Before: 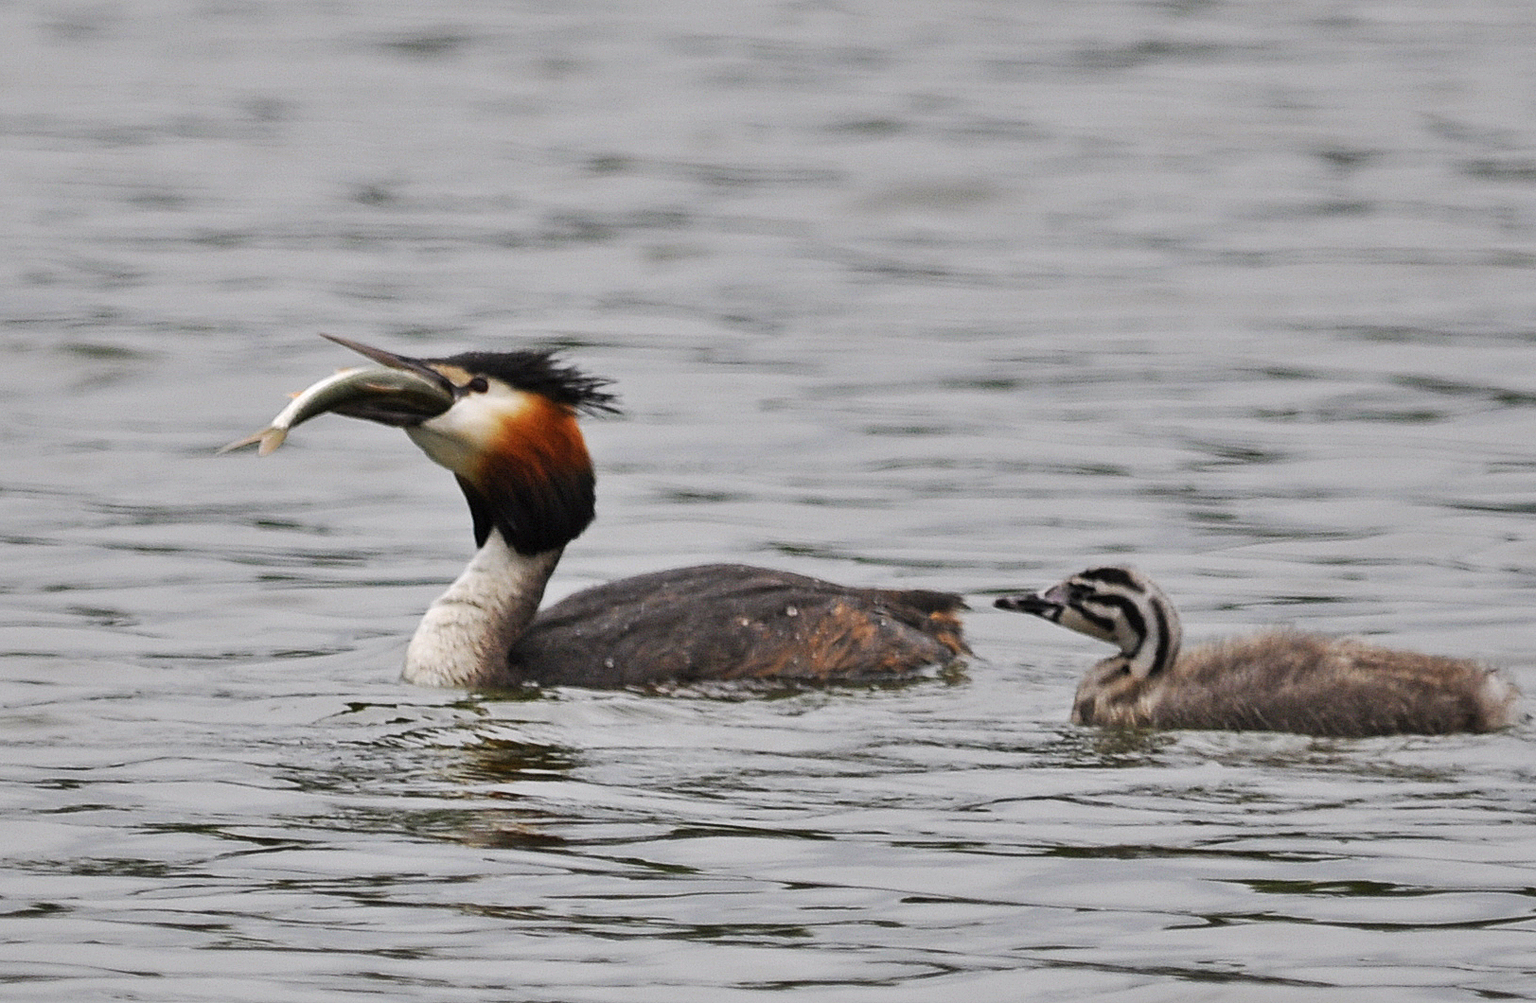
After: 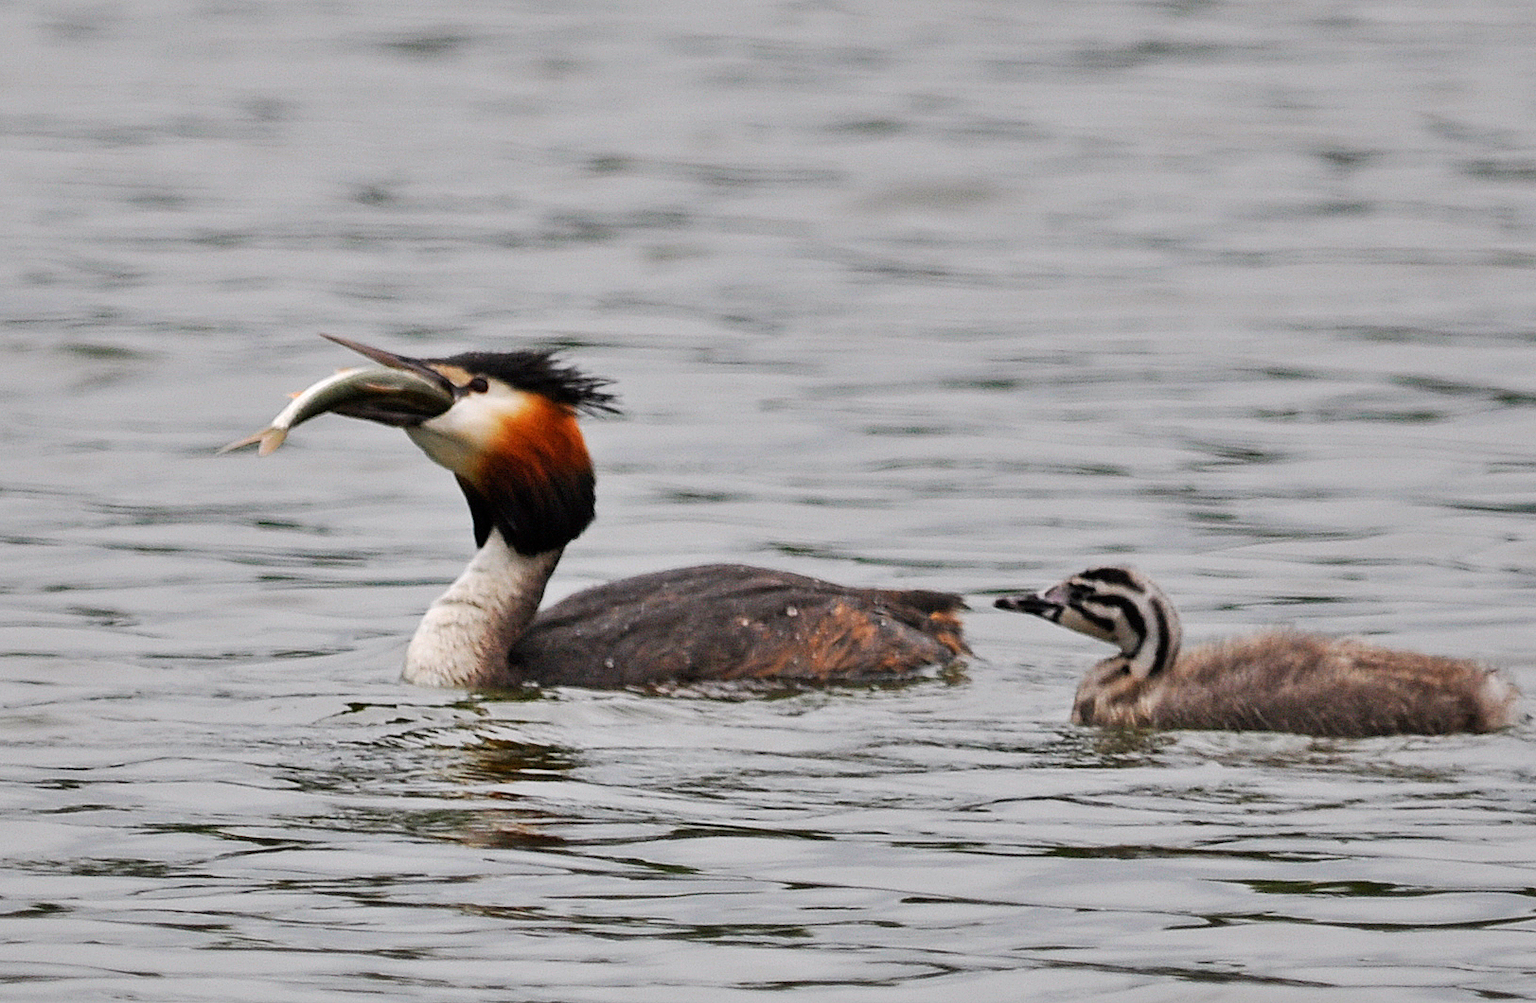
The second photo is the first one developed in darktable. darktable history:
base curve: curves: ch0 [(0, 0) (0.283, 0.295) (1, 1)], preserve colors none
